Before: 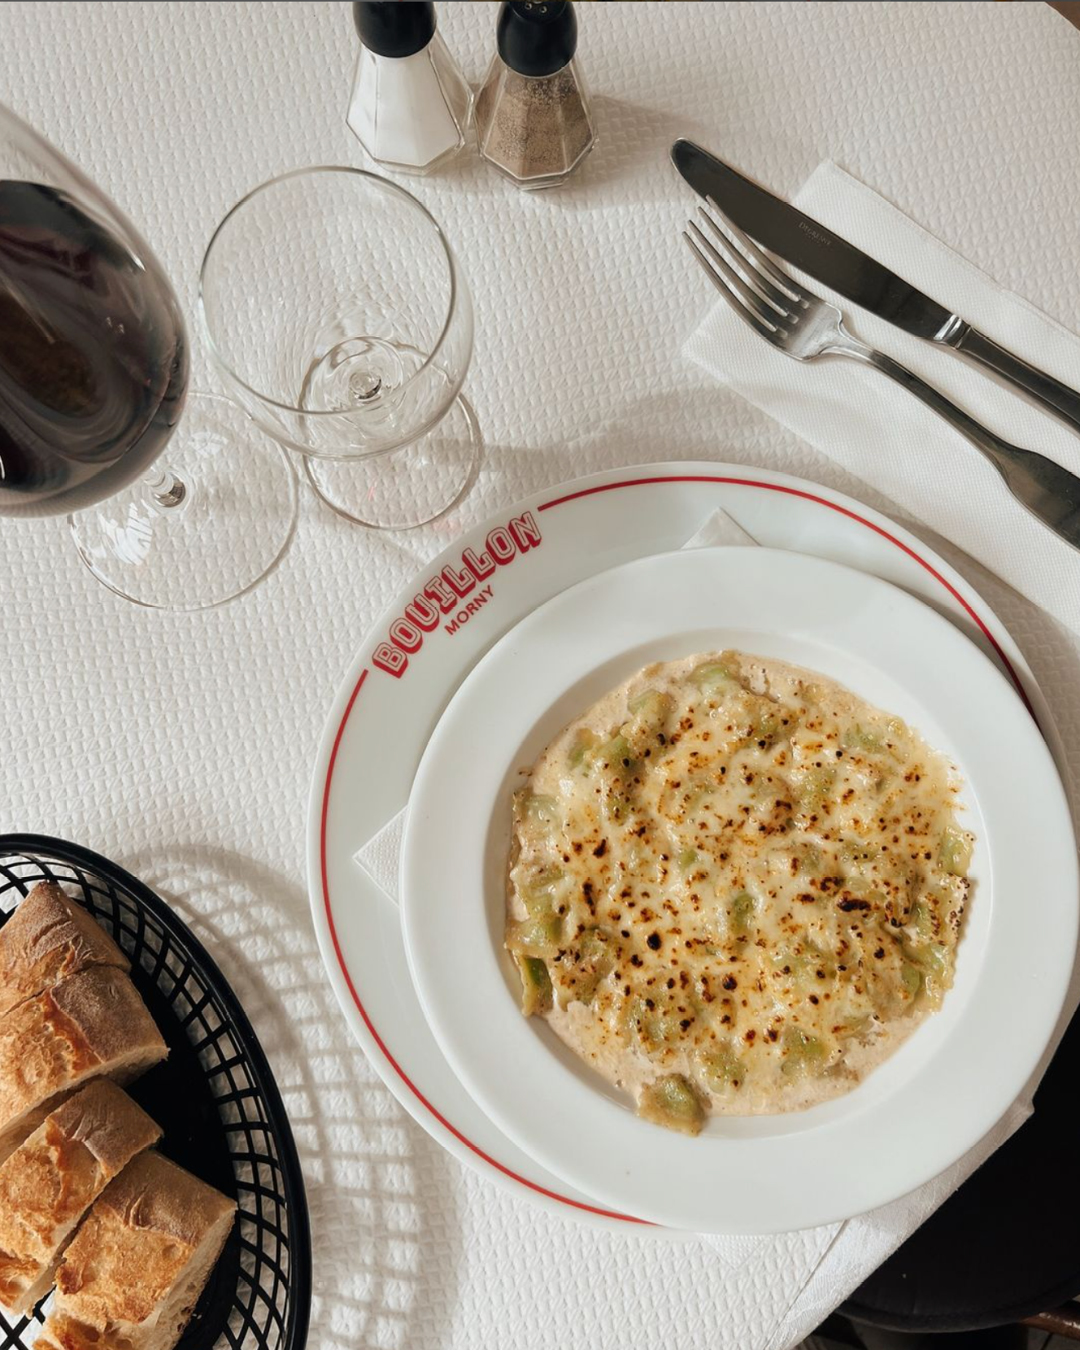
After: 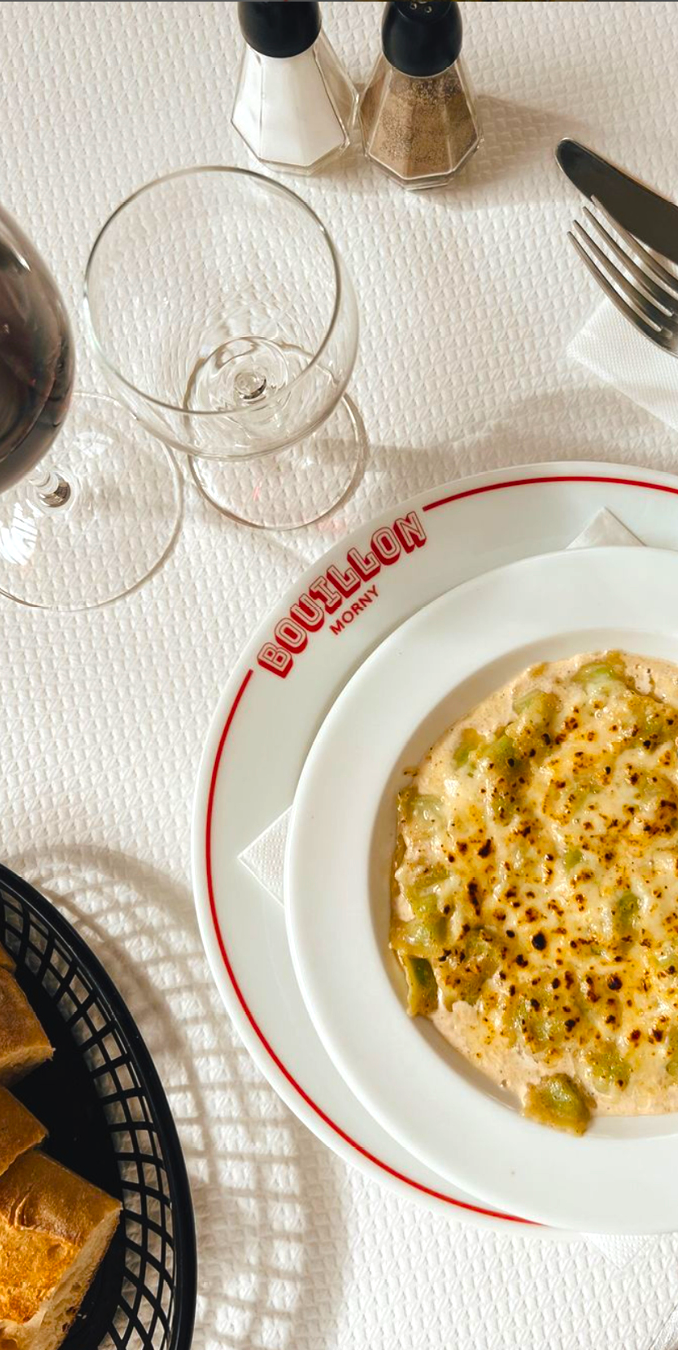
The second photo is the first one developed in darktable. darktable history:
levels: levels [0.016, 0.5, 0.996]
crop: left 10.666%, right 26.495%
color balance rgb: global offset › luminance 0.497%, perceptual saturation grading › global saturation 36.195%, perceptual saturation grading › shadows 35.431%, perceptual brilliance grading › global brilliance 1.246%, perceptual brilliance grading › highlights 7.894%, perceptual brilliance grading › shadows -4.37%
